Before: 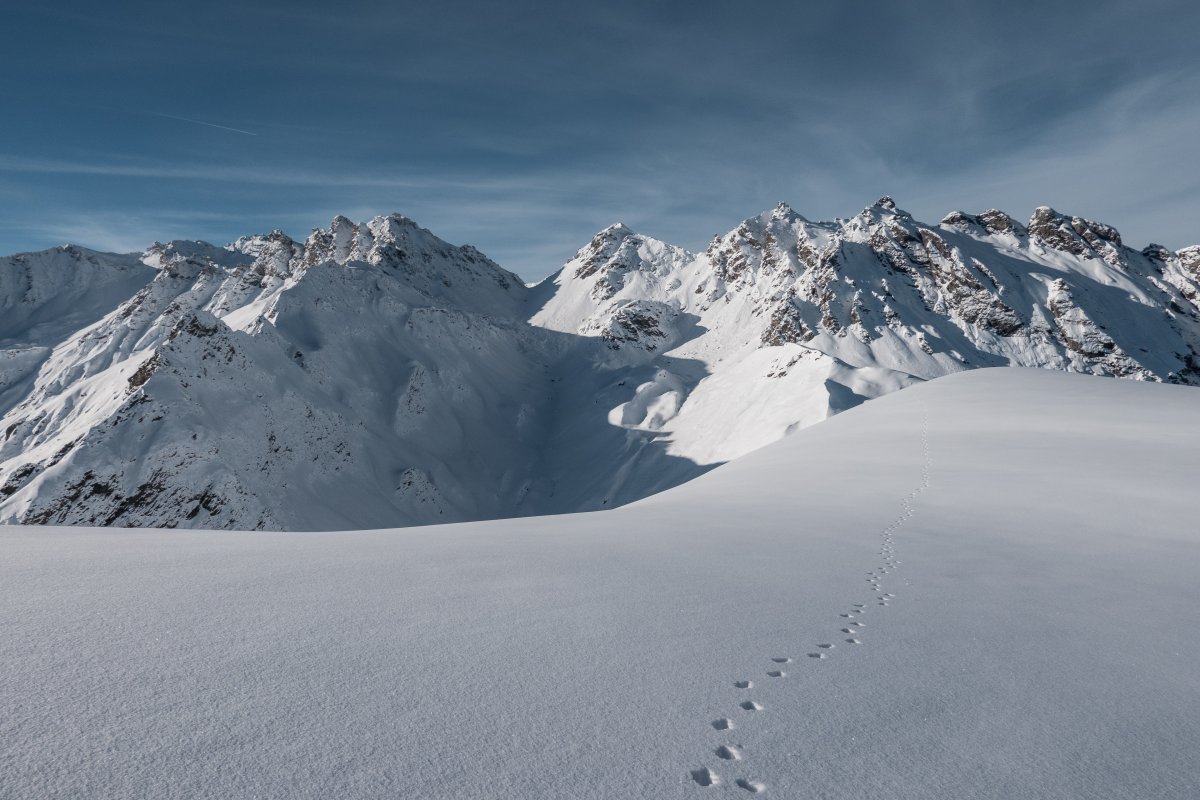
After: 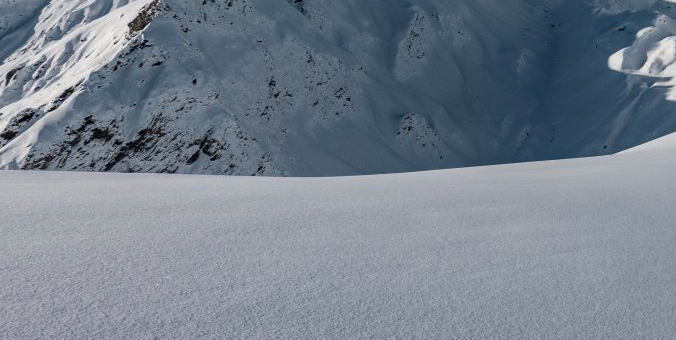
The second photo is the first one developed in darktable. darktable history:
haze removal: strength 0.25, distance 0.25, compatibility mode true, adaptive false
crop: top 44.483%, right 43.593%, bottom 12.892%
